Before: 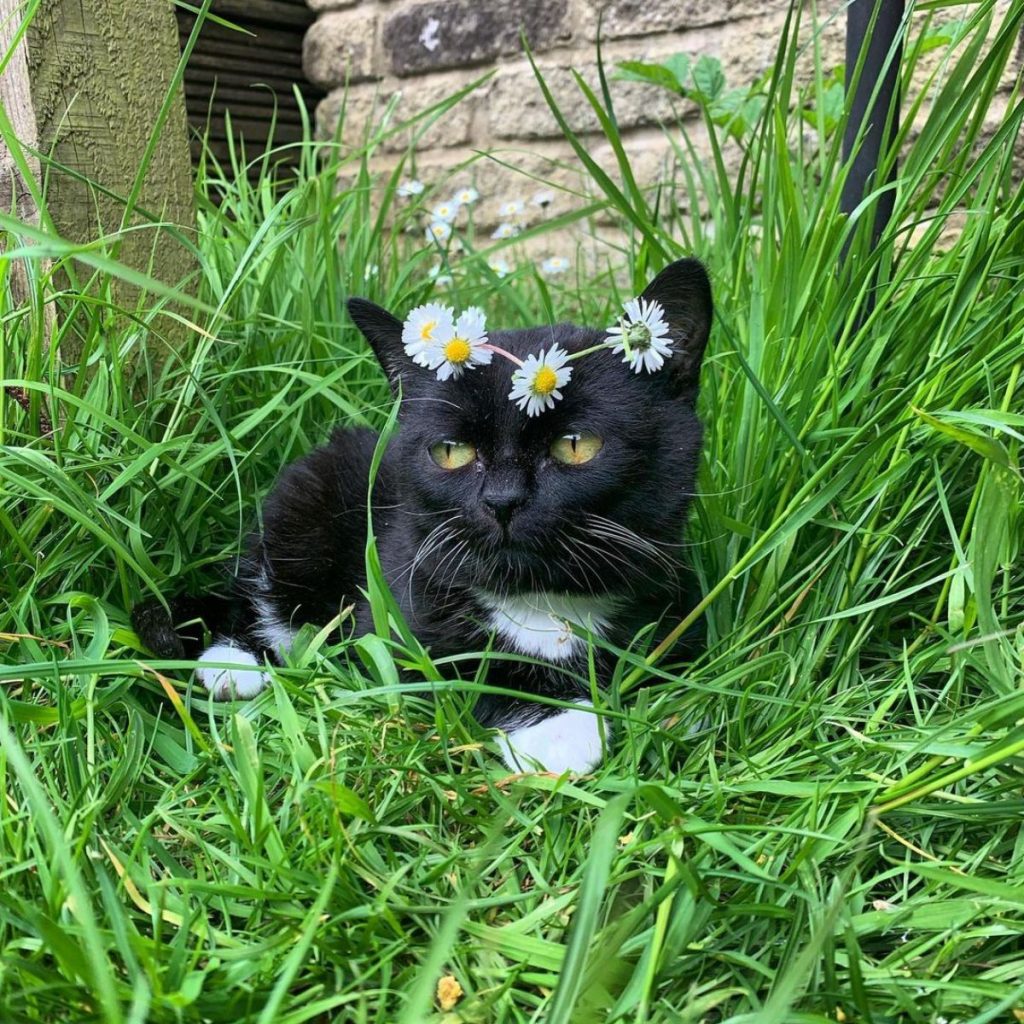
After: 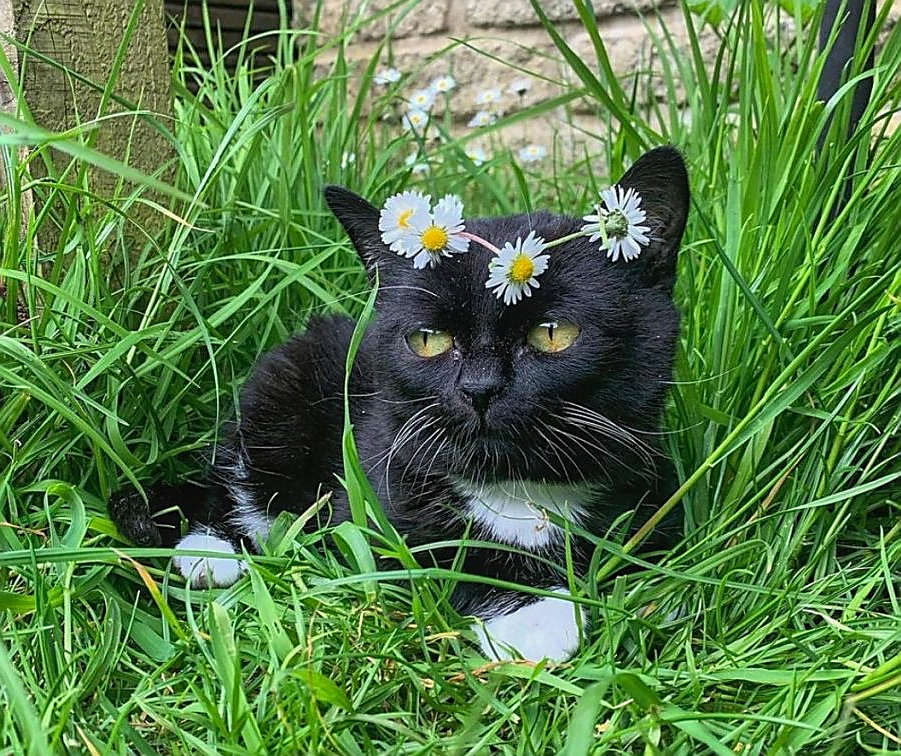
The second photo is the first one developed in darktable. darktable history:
crop and rotate: left 2.333%, top 11.021%, right 9.597%, bottom 15.106%
local contrast: detail 109%
sharpen: radius 1.396, amount 1.263, threshold 0.821
